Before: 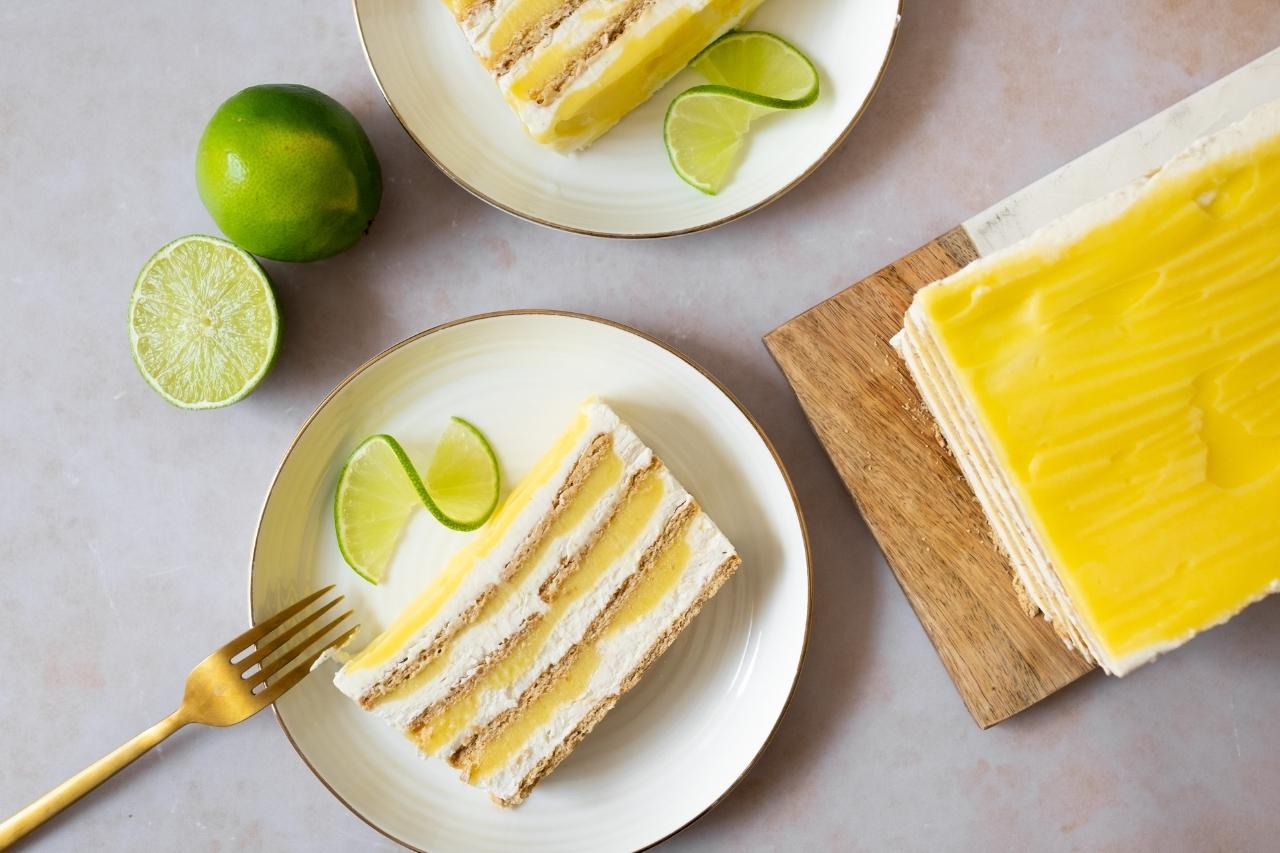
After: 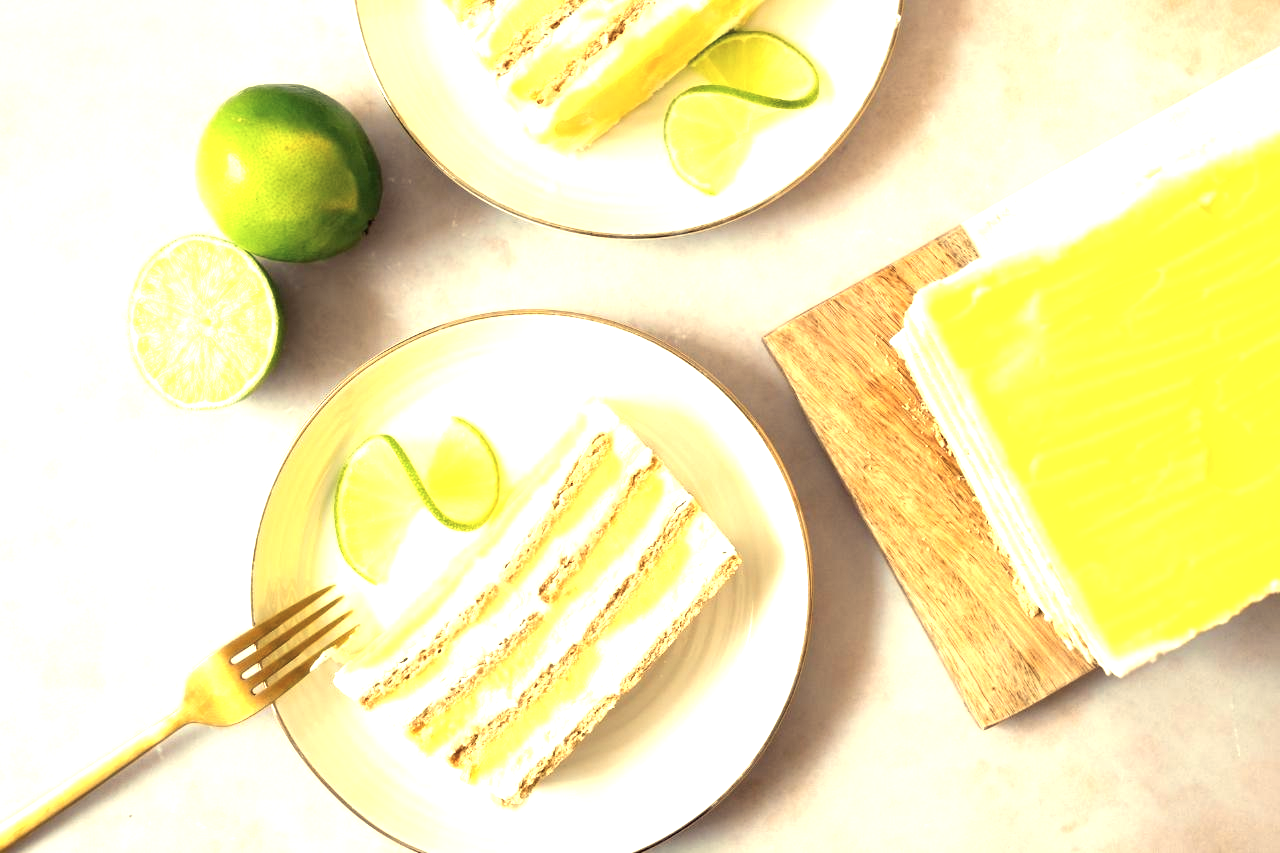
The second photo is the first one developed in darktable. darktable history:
exposure: black level correction 0, exposure 1.379 EV, compensate exposure bias true, compensate highlight preservation false
white balance: emerald 1
color balance rgb: shadows lift › chroma 2%, shadows lift › hue 263°, highlights gain › chroma 8%, highlights gain › hue 84°, linear chroma grading › global chroma -15%, saturation formula JzAzBz (2021)
